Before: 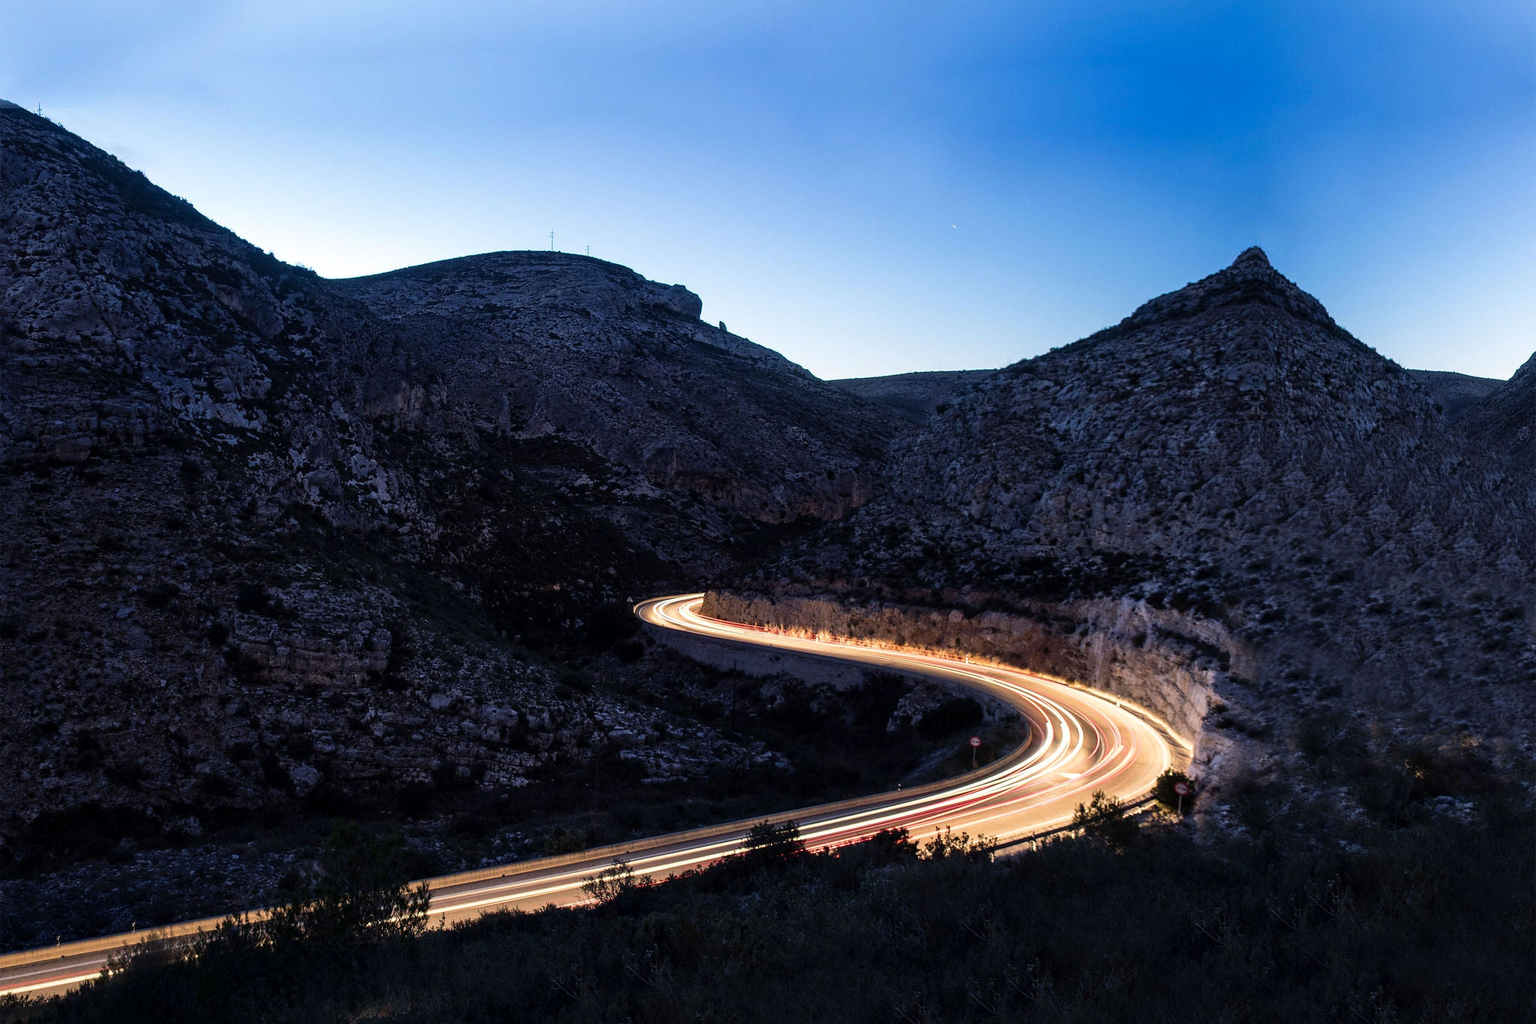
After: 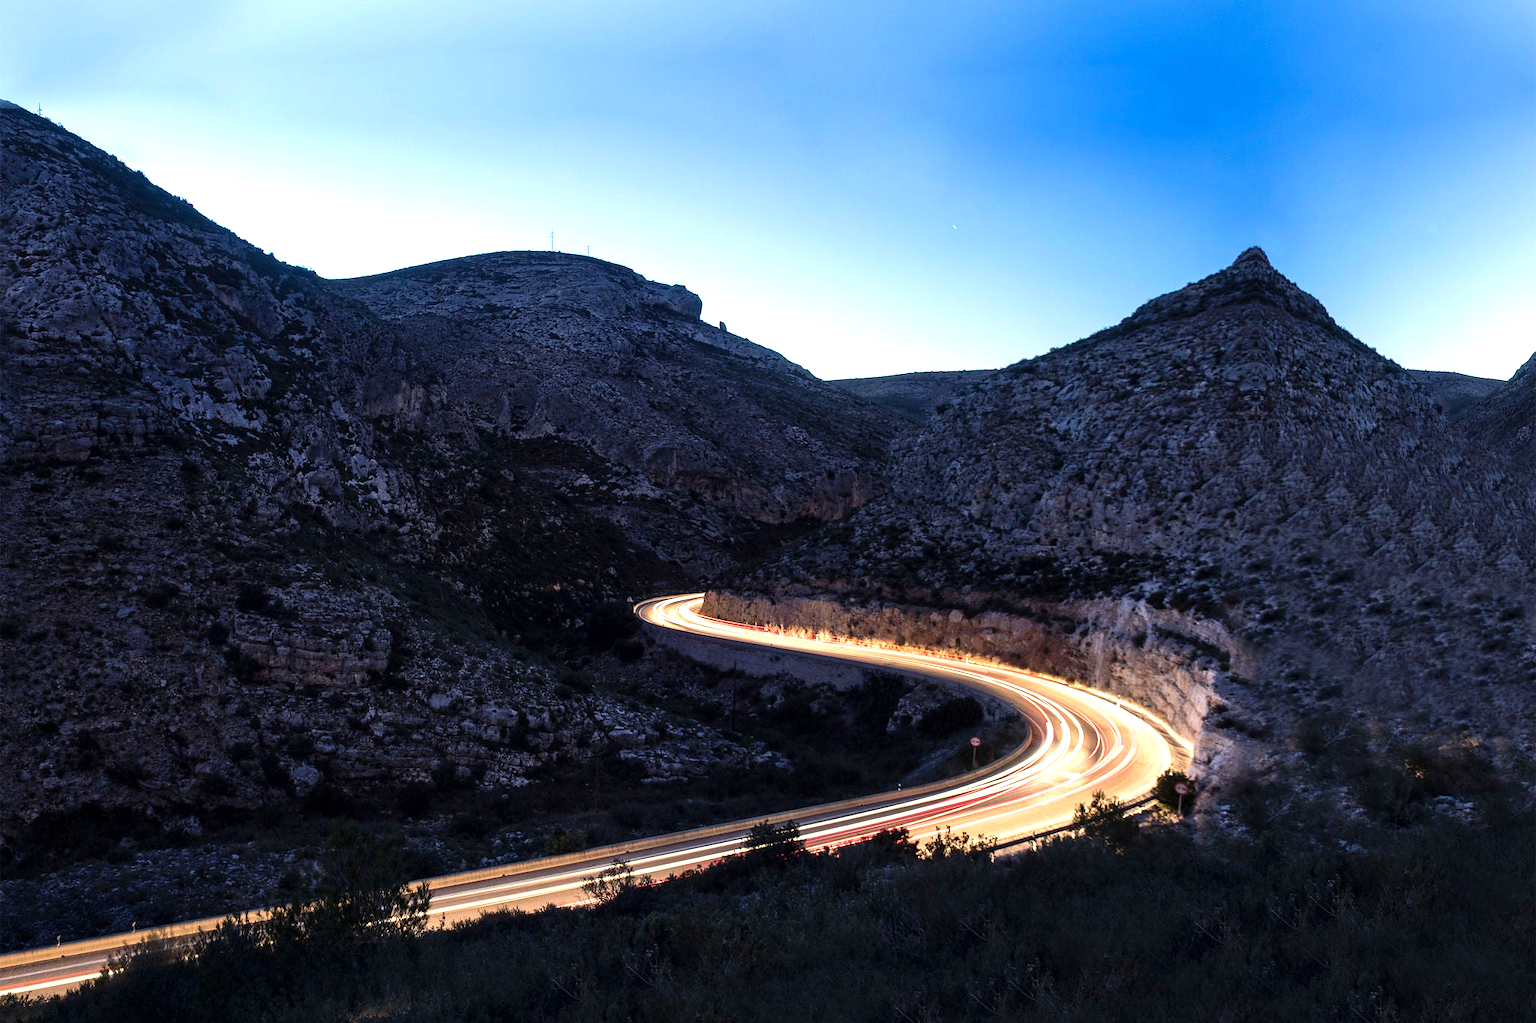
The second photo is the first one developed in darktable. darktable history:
exposure: exposure 0.574 EV, compensate highlight preservation false
